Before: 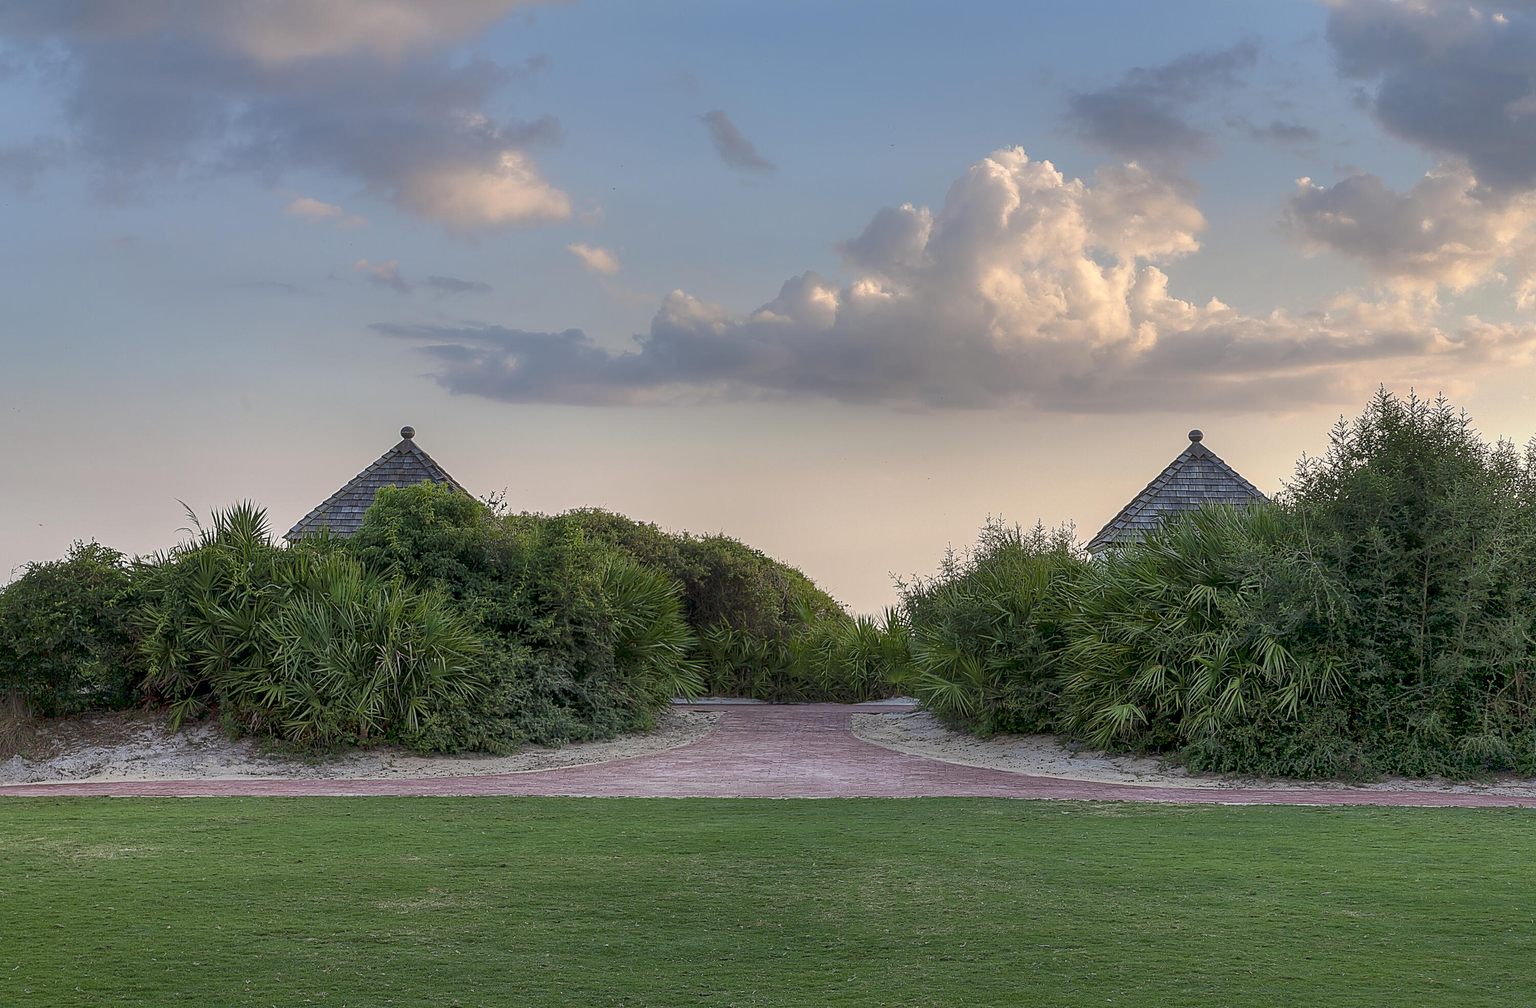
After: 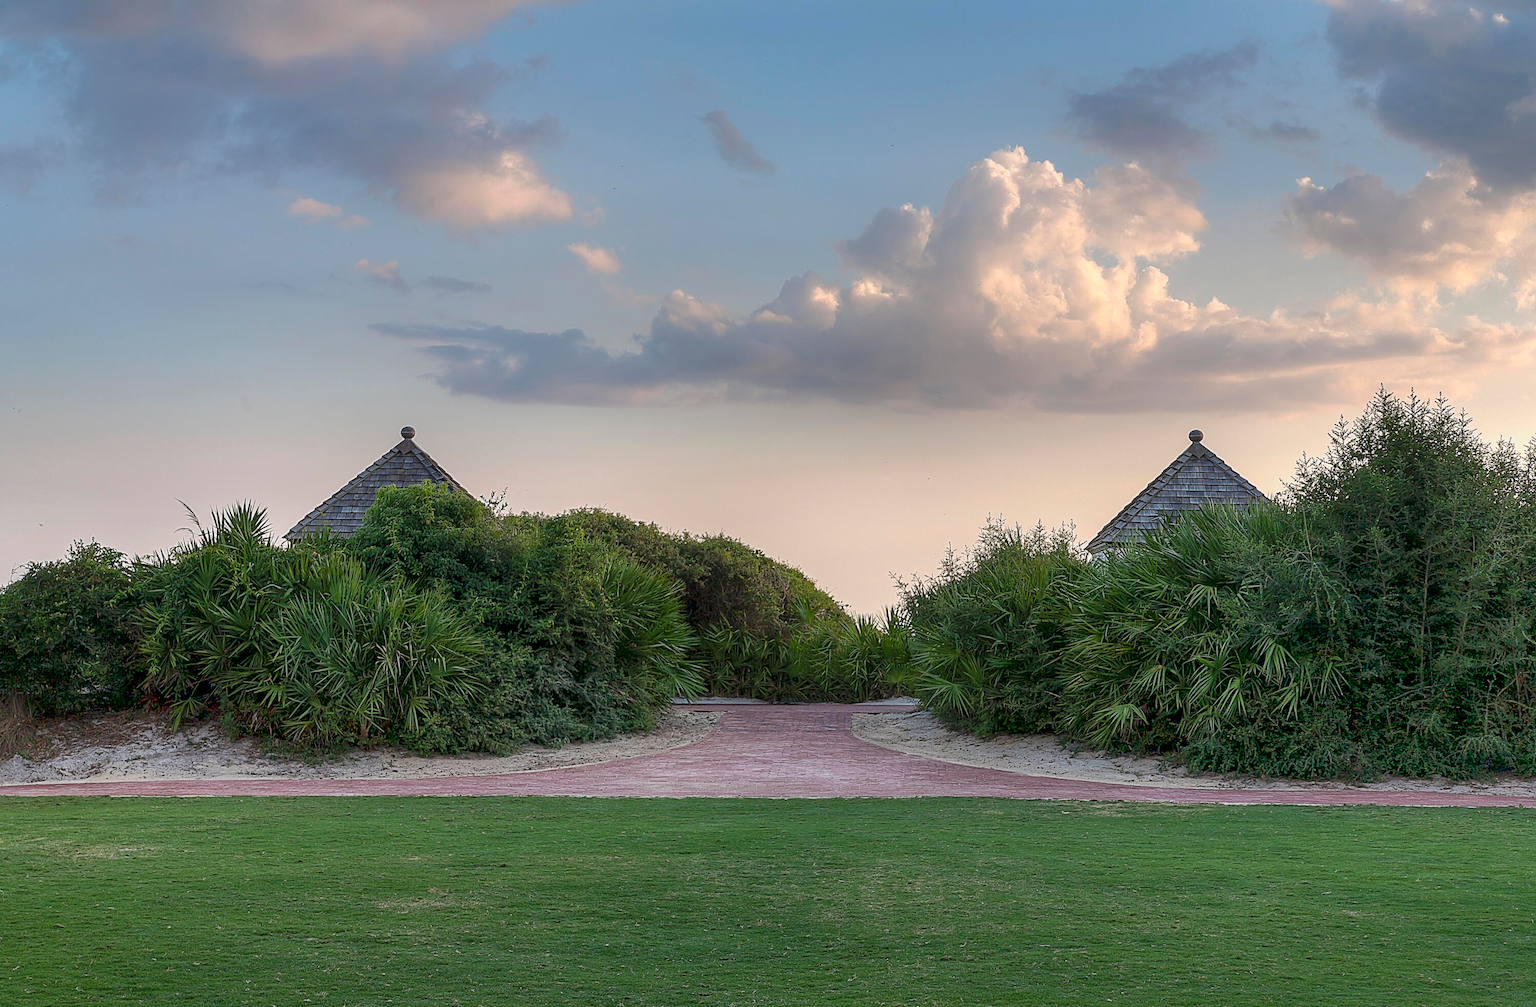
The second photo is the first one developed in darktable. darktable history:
shadows and highlights: shadows 1.29, highlights 39.67
